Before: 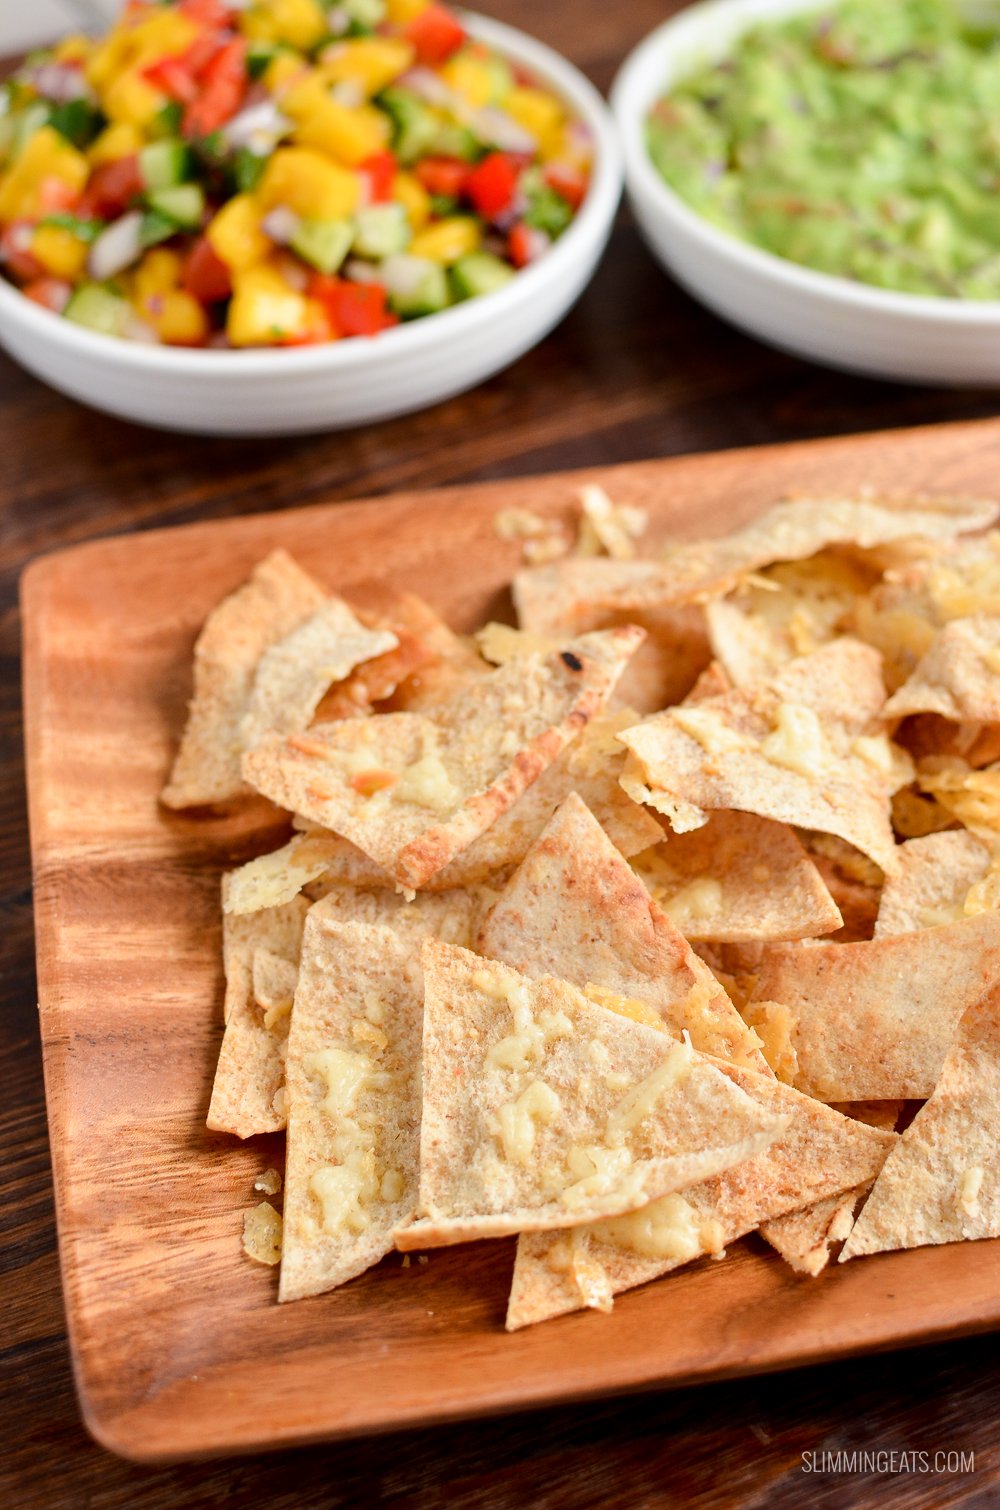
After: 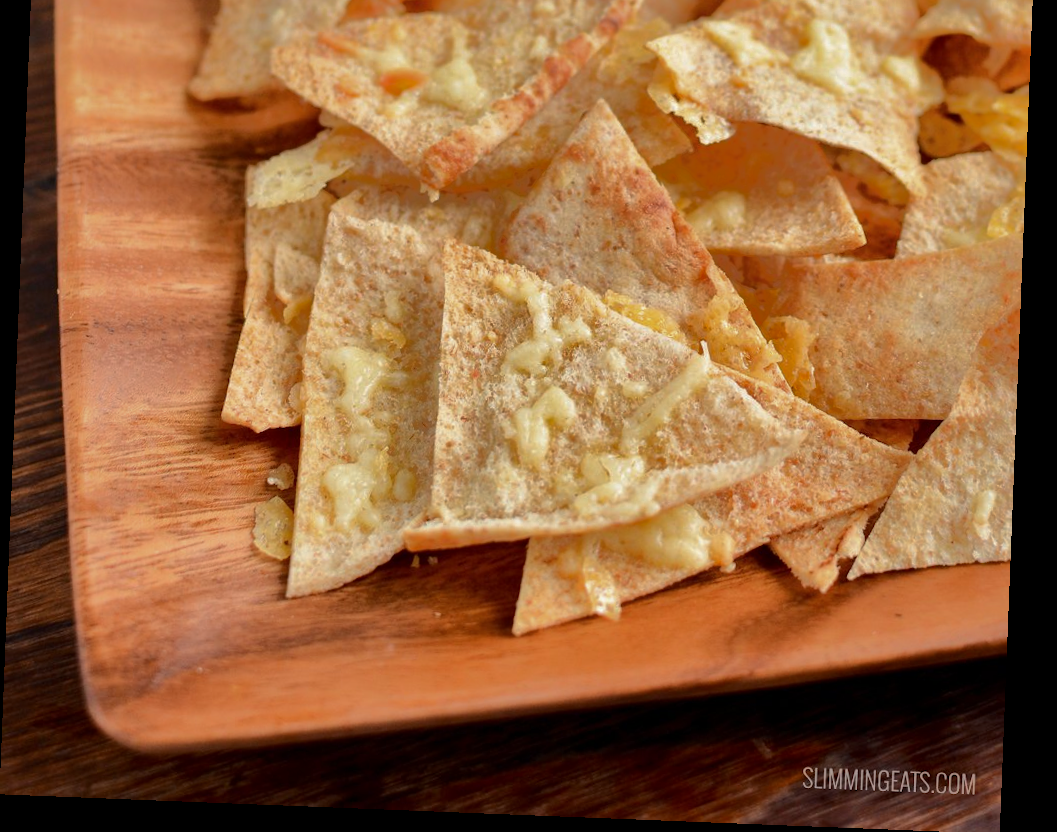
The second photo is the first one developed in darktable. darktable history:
shadows and highlights: shadows -19.91, highlights -73.15
rotate and perspective: rotation 2.27°, automatic cropping off
color zones: curves: ch0 [(0.25, 0.5) (0.428, 0.473) (0.75, 0.5)]; ch1 [(0.243, 0.479) (0.398, 0.452) (0.75, 0.5)]
crop and rotate: top 46.237%
